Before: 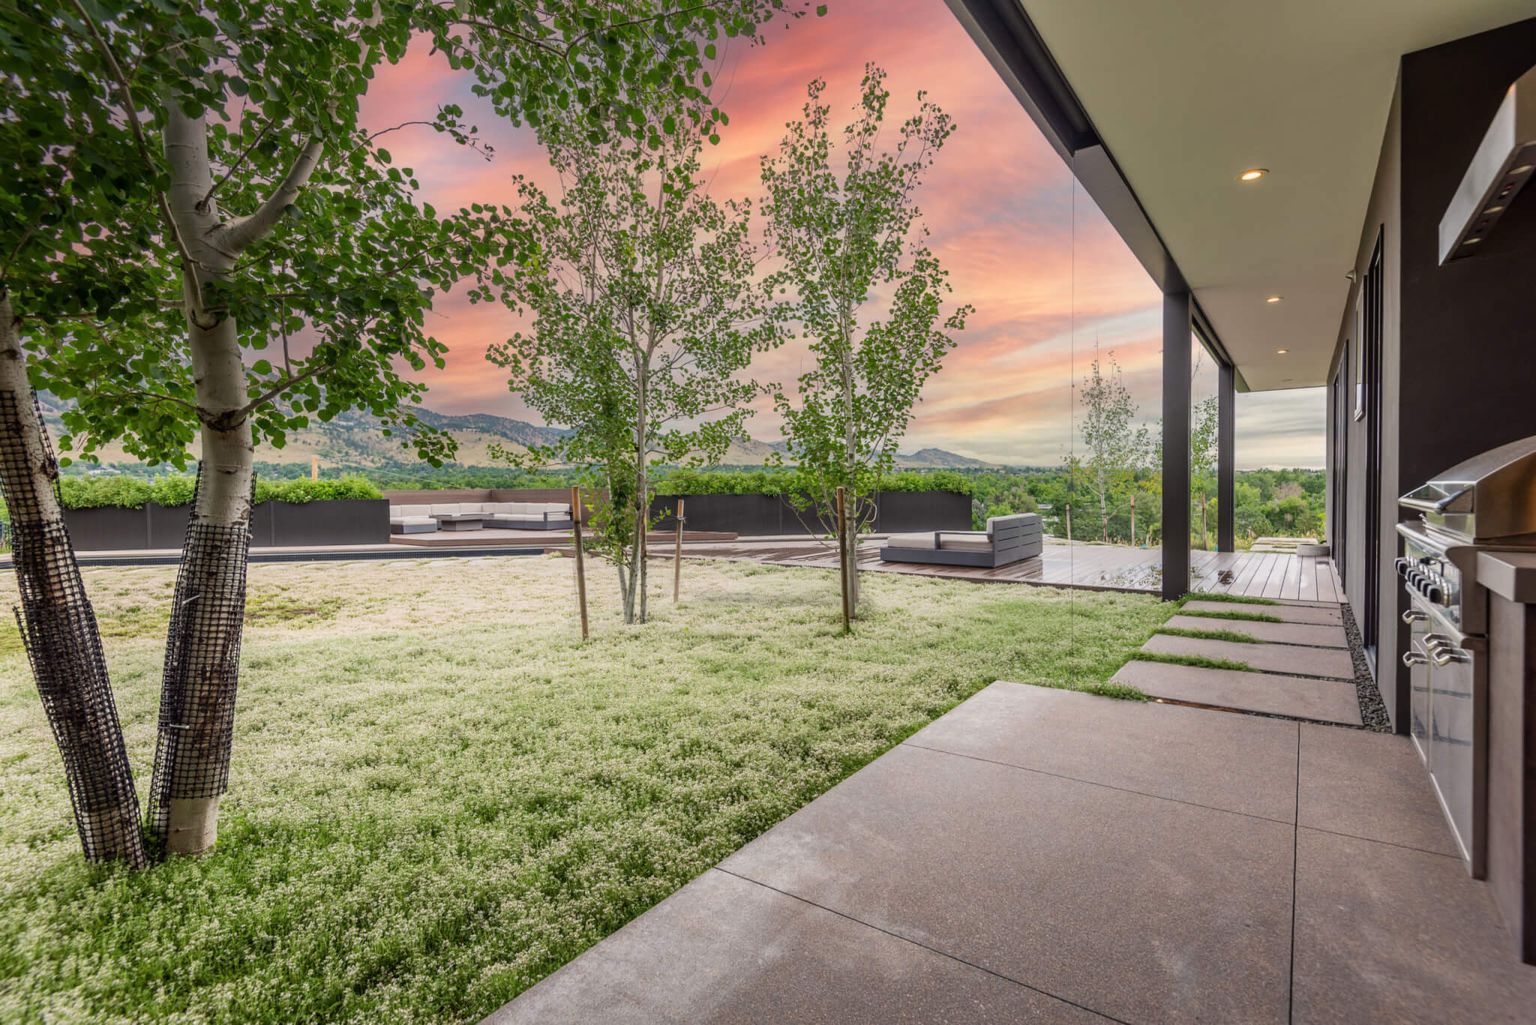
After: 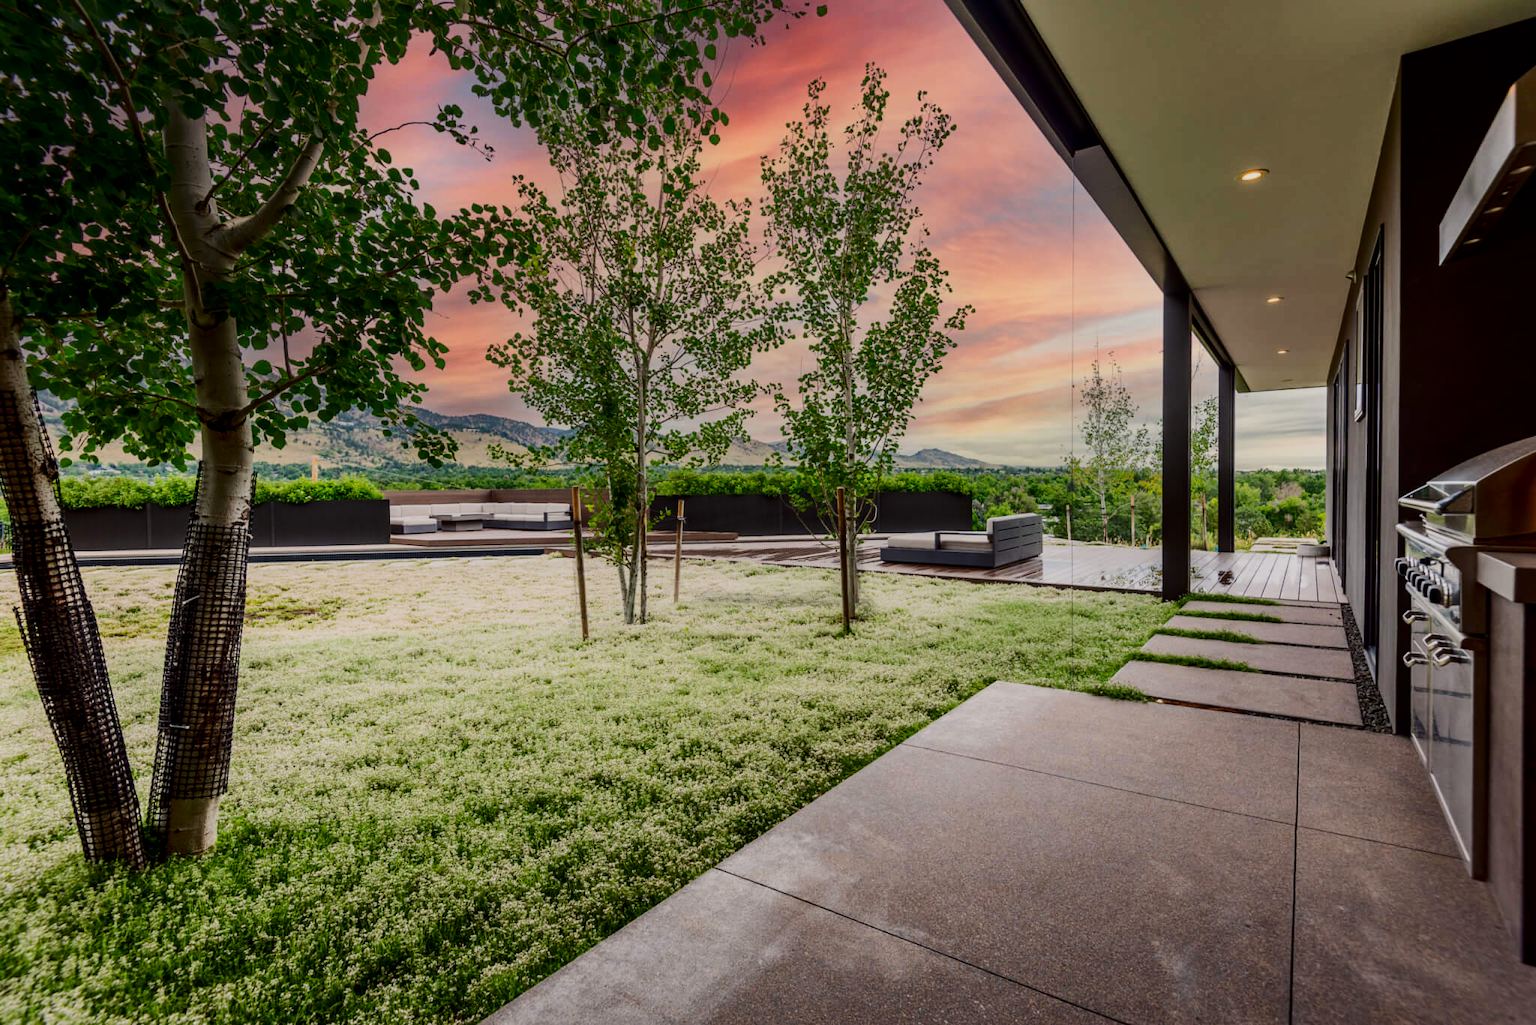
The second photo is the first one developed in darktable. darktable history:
tone equalizer: edges refinement/feathering 500, mask exposure compensation -1.57 EV, preserve details no
filmic rgb: black relative exposure -7.98 EV, white relative exposure 4 EV, threshold 3.01 EV, hardness 4.2, enable highlight reconstruction true
contrast brightness saturation: contrast 0.219, brightness -0.188, saturation 0.238
